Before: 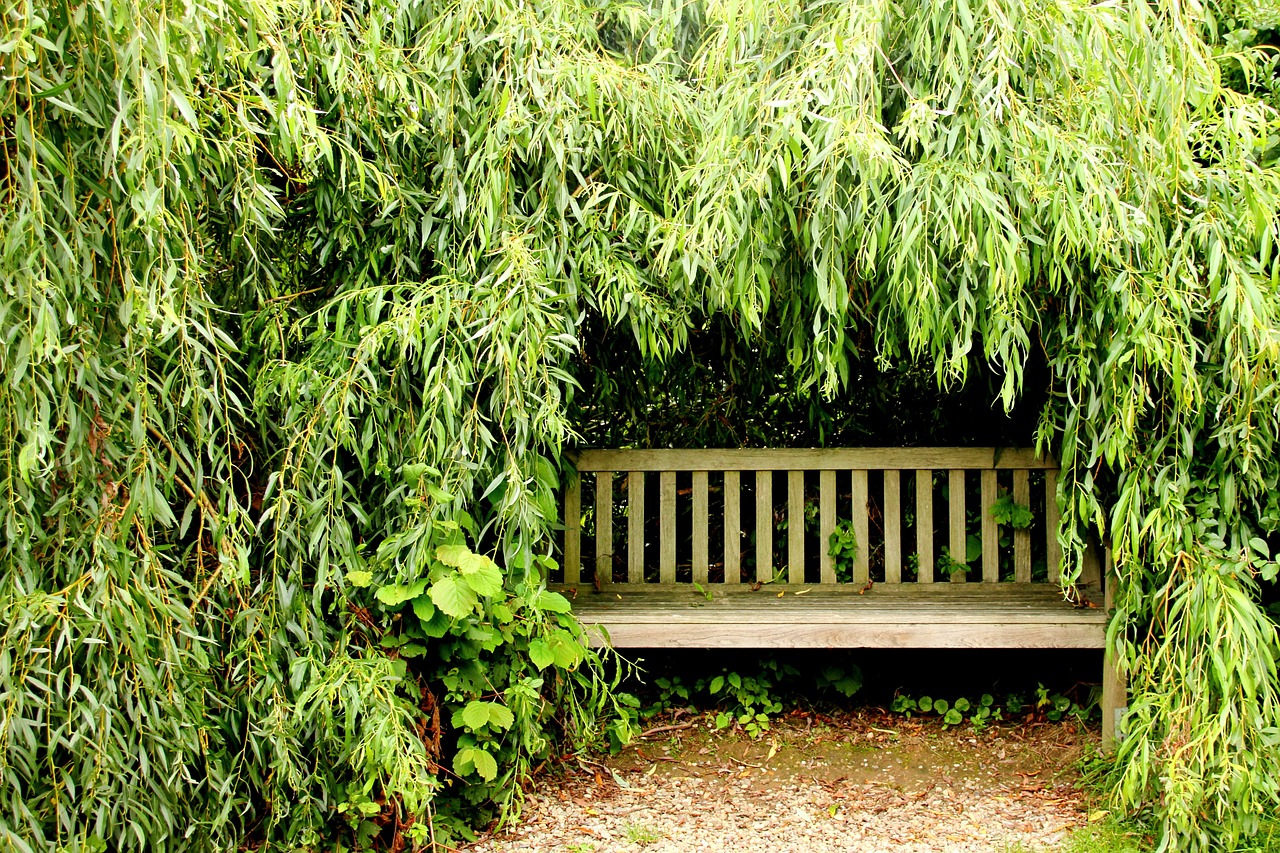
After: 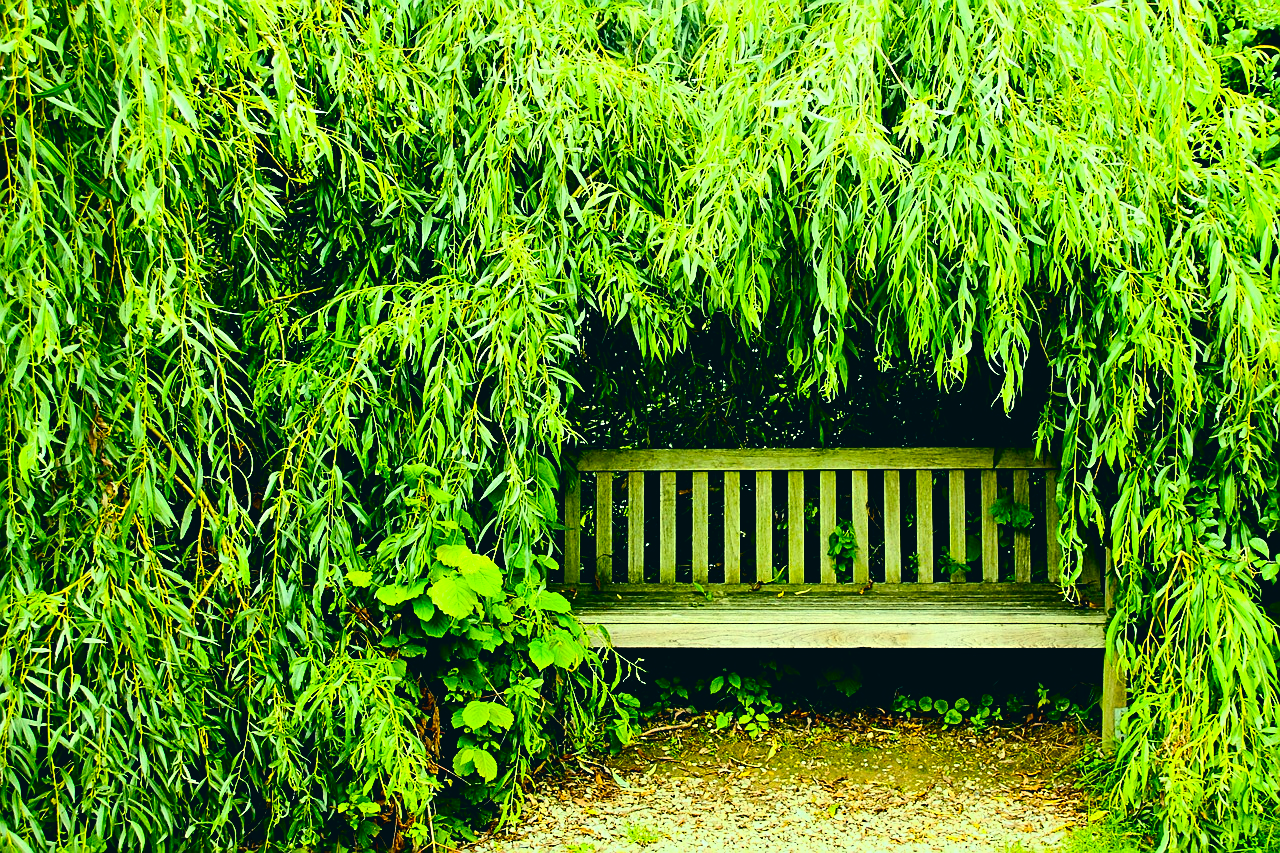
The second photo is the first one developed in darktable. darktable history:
color correction: highlights a* -20.08, highlights b* 9.8, shadows a* -20.4, shadows b* -10.76
color balance rgb: linear chroma grading › global chroma 15%, perceptual saturation grading › global saturation 30%
contrast brightness saturation: contrast 0.28
sharpen: on, module defaults
